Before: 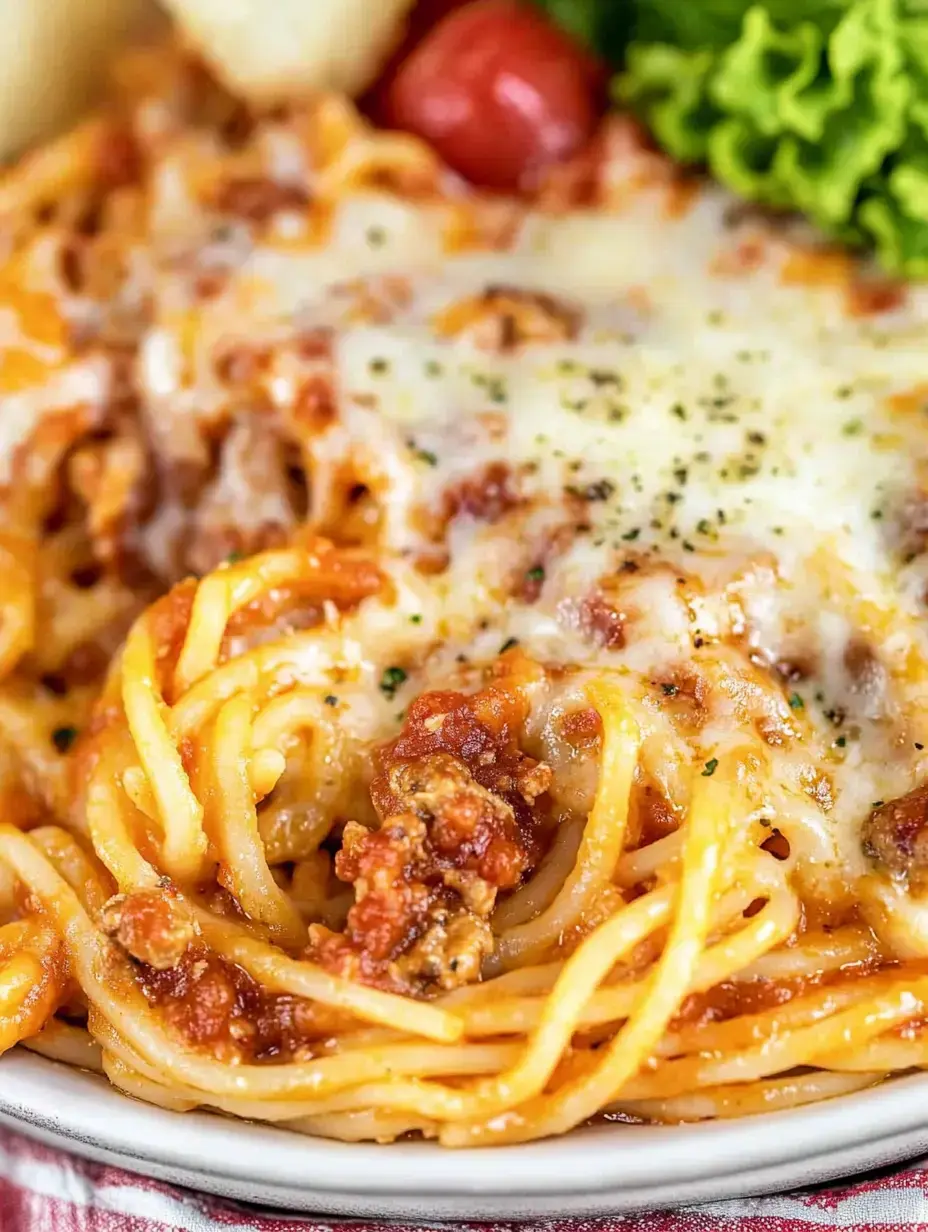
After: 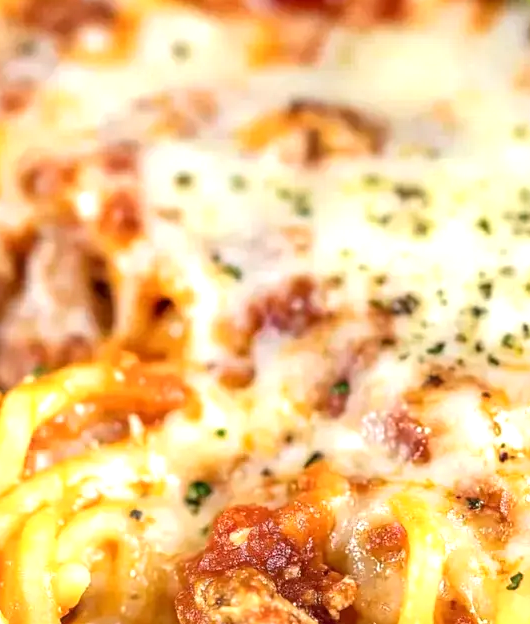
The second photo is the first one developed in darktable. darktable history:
exposure: black level correction 0.001, exposure 0.498 EV, compensate highlight preservation false
crop: left 21.092%, top 15.156%, right 21.717%, bottom 34.129%
